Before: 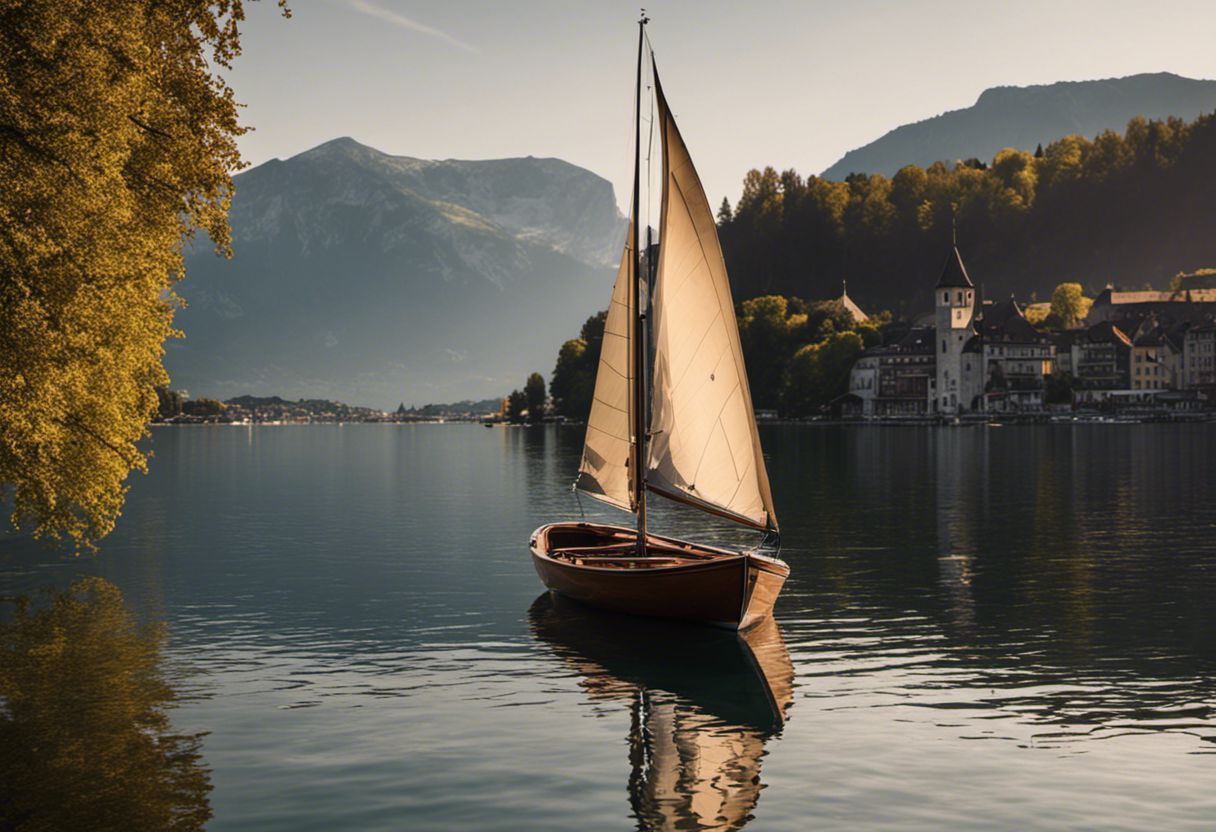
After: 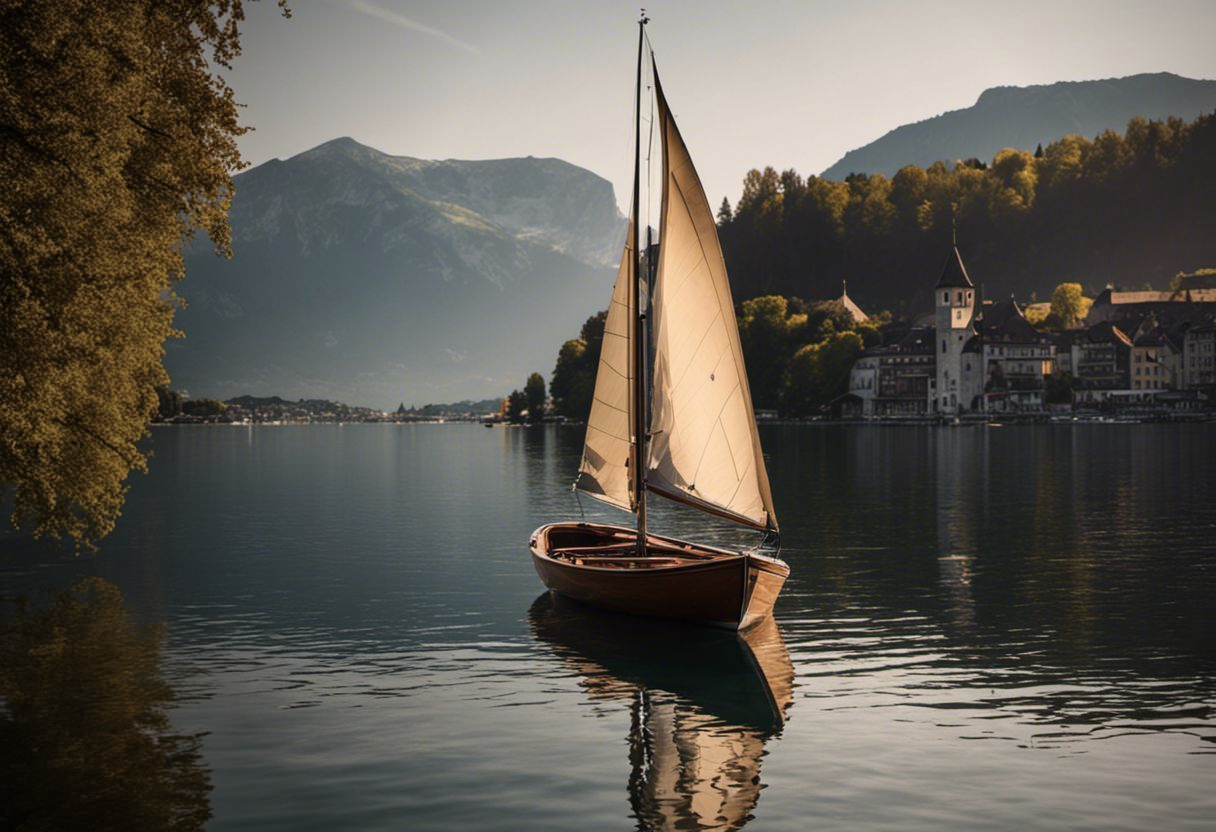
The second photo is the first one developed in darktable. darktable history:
vignetting: fall-off start 63.67%, brightness -0.586, saturation -0.128, center (0.218, -0.23), width/height ratio 0.88
contrast brightness saturation: contrast 0.008, saturation -0.046
